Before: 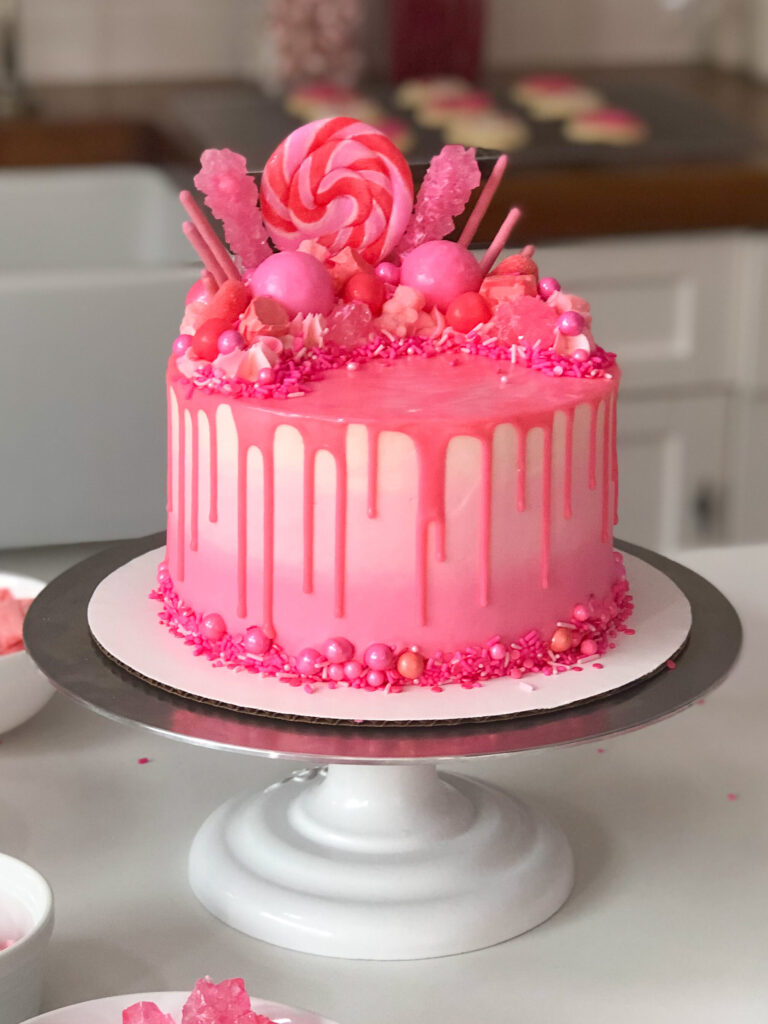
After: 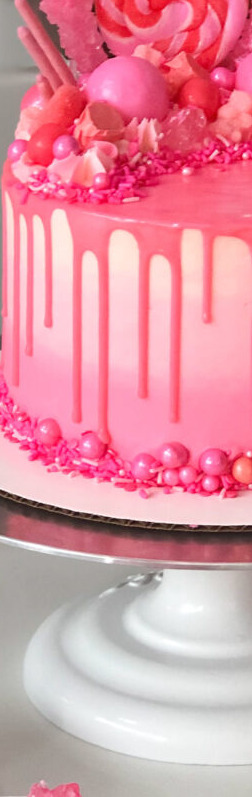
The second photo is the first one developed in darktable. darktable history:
crop and rotate: left 21.542%, top 19.09%, right 45.6%, bottom 2.996%
